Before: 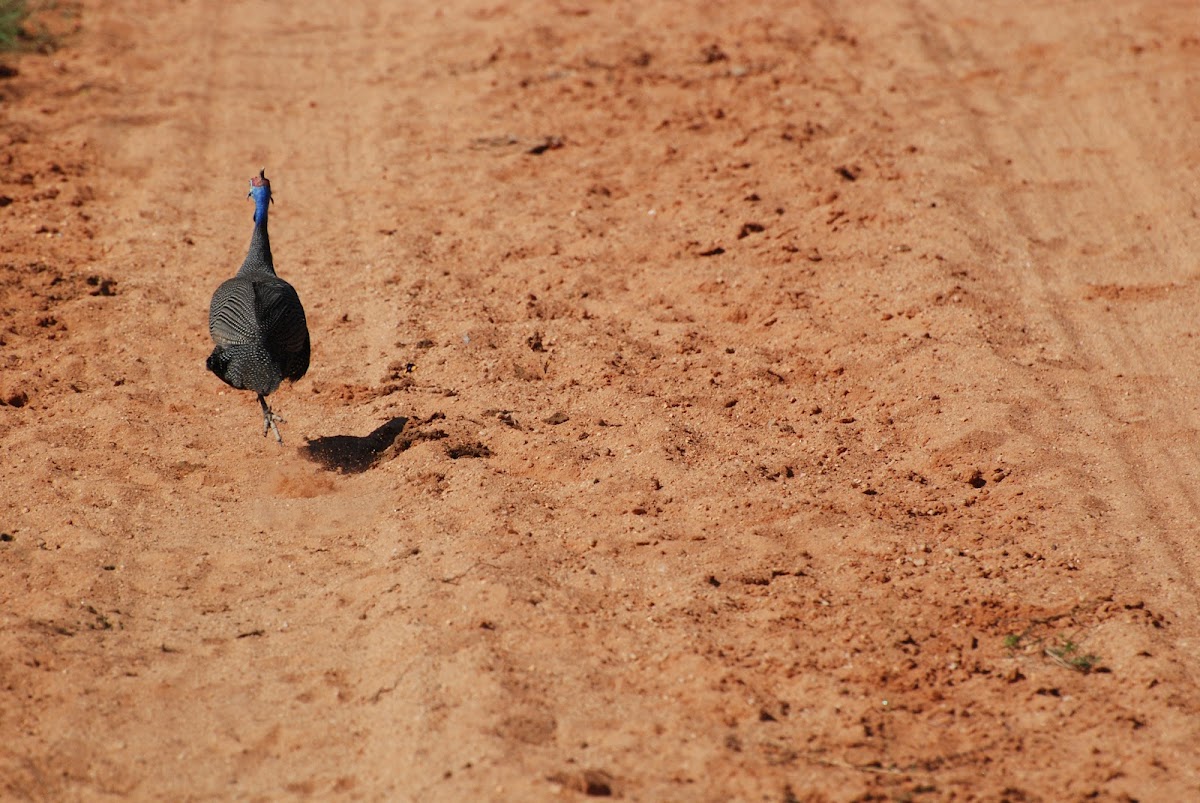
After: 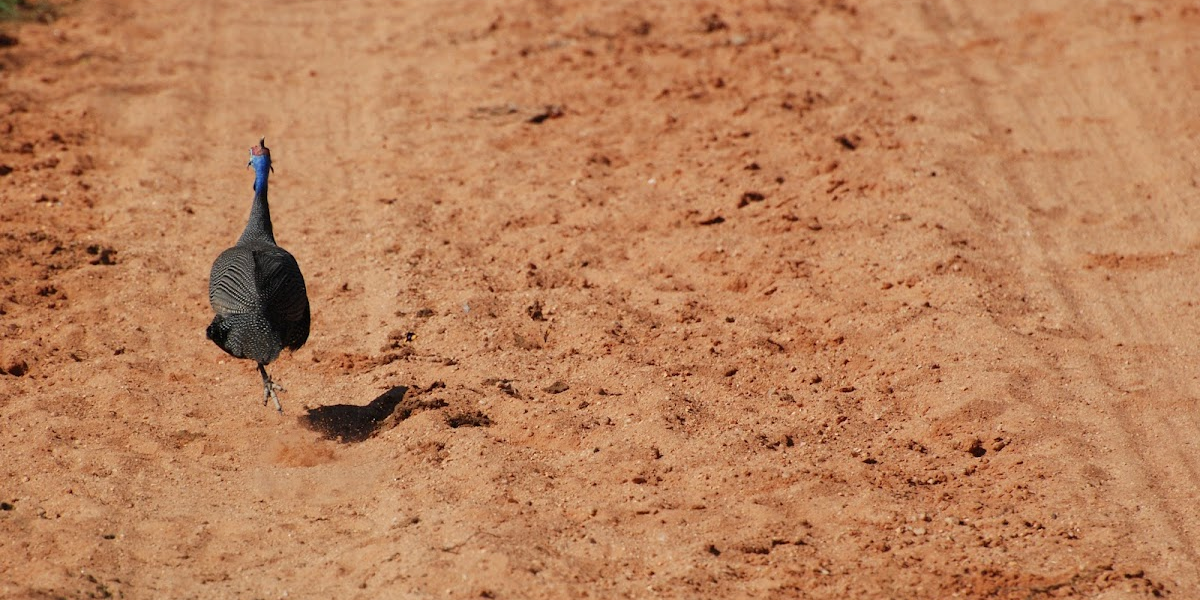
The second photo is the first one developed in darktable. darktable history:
crop: top 3.883%, bottom 21.294%
